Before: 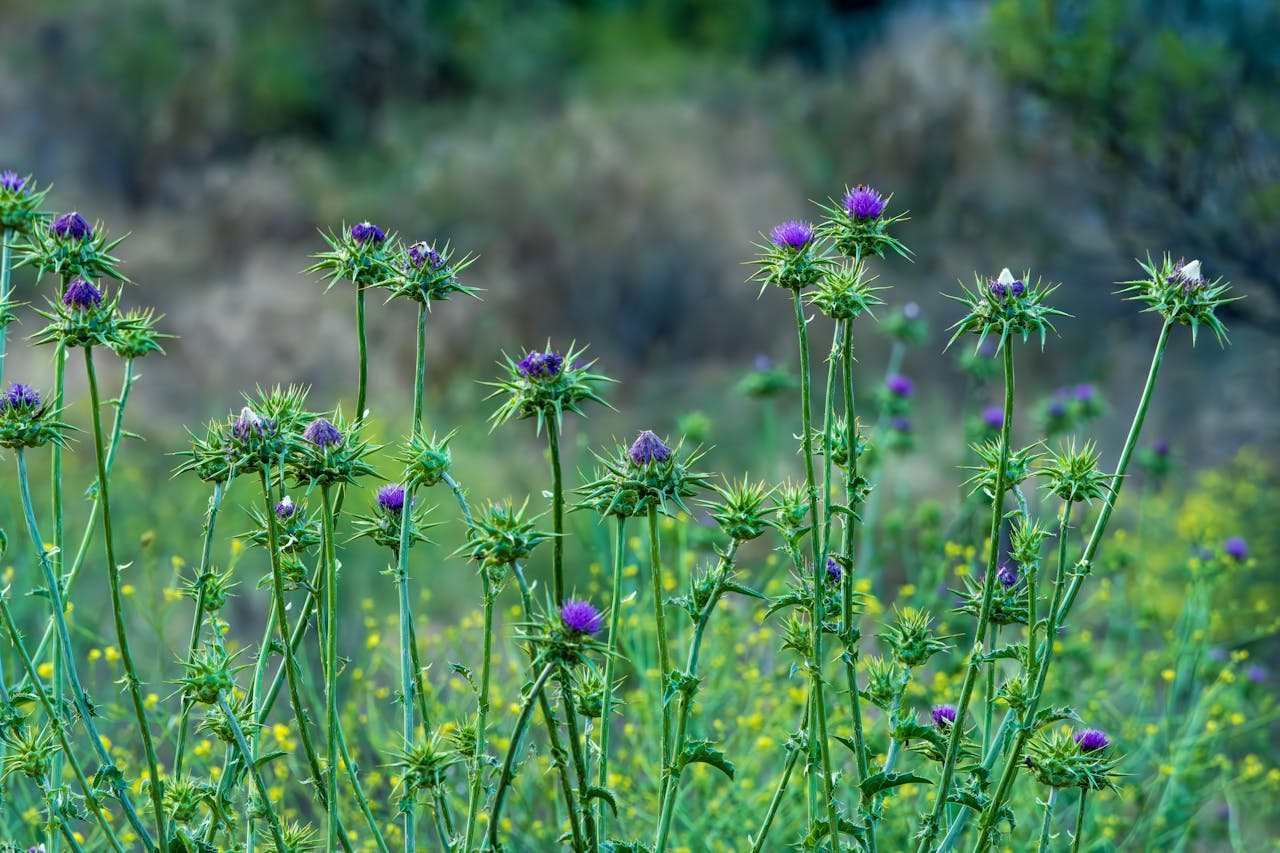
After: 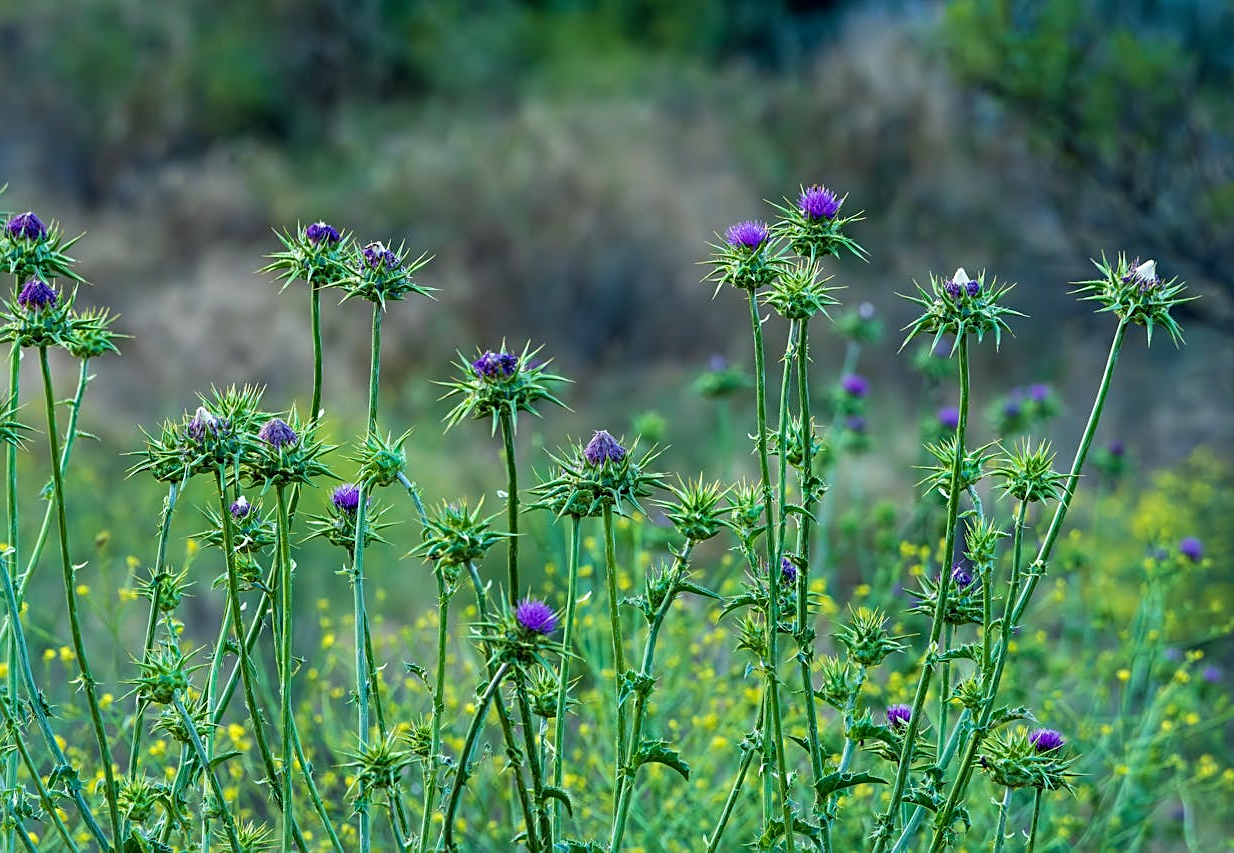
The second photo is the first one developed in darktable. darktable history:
sharpen: on, module defaults
crop and rotate: left 3.544%
